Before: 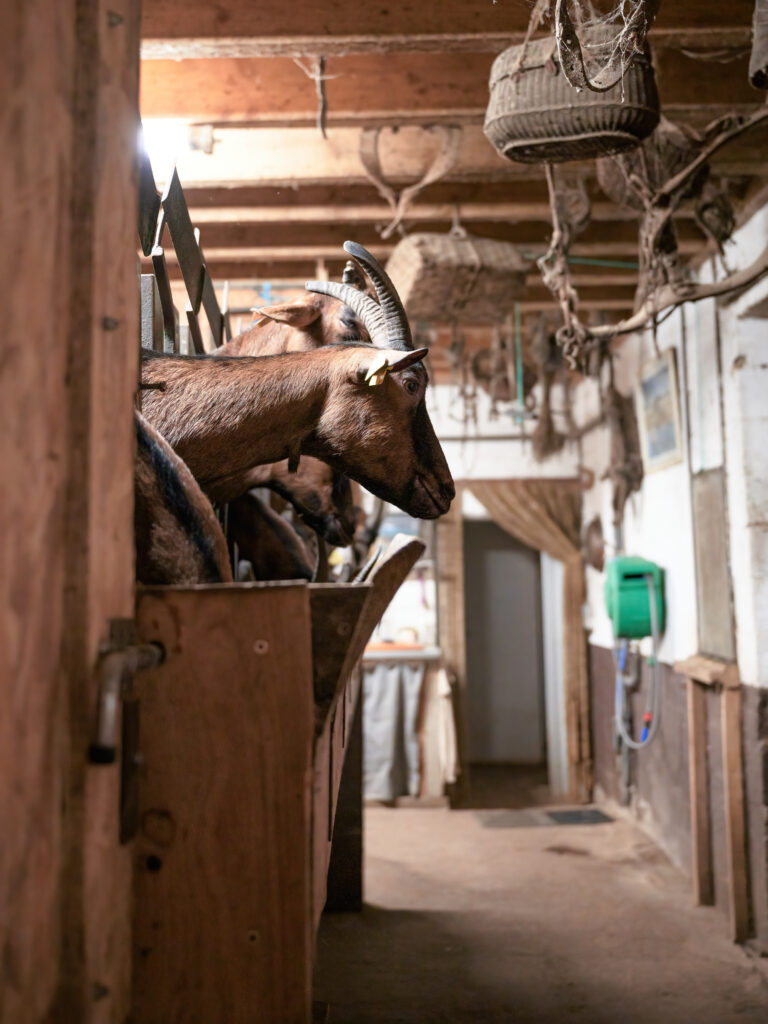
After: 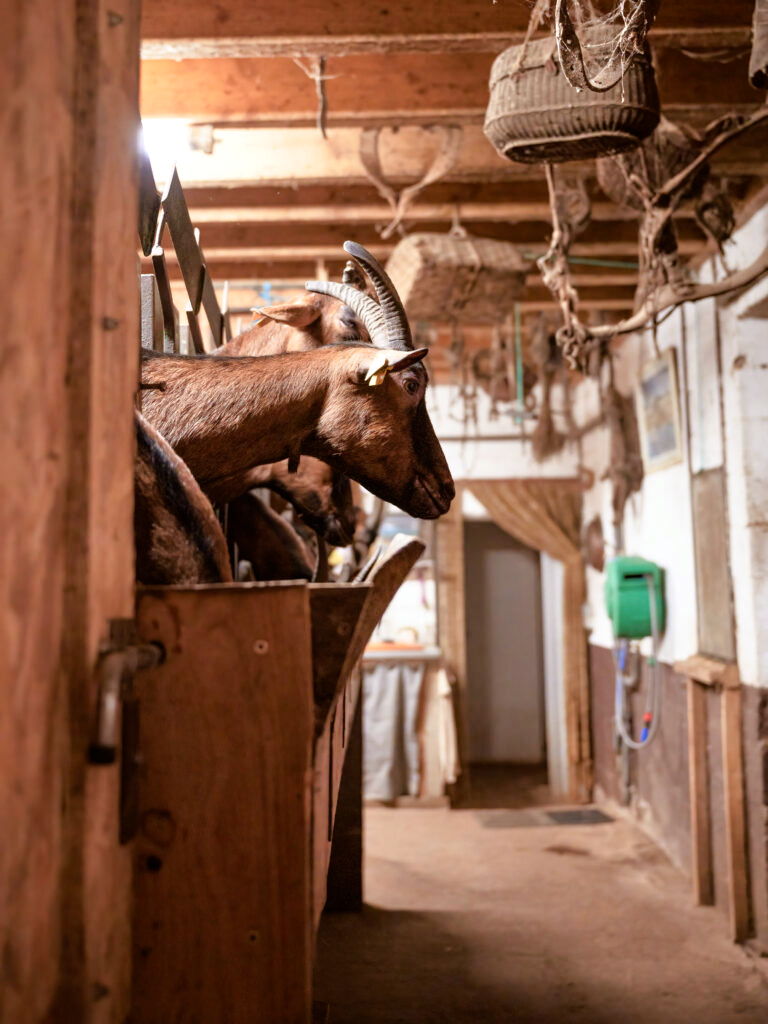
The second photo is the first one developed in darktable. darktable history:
tone equalizer: -8 EV 0.001 EV, -7 EV -0.004 EV, -6 EV 0.009 EV, -5 EV 0.032 EV, -4 EV 0.276 EV, -3 EV 0.644 EV, -2 EV 0.584 EV, -1 EV 0.187 EV, +0 EV 0.024 EV
rgb levels: mode RGB, independent channels, levels [[0, 0.5, 1], [0, 0.521, 1], [0, 0.536, 1]]
